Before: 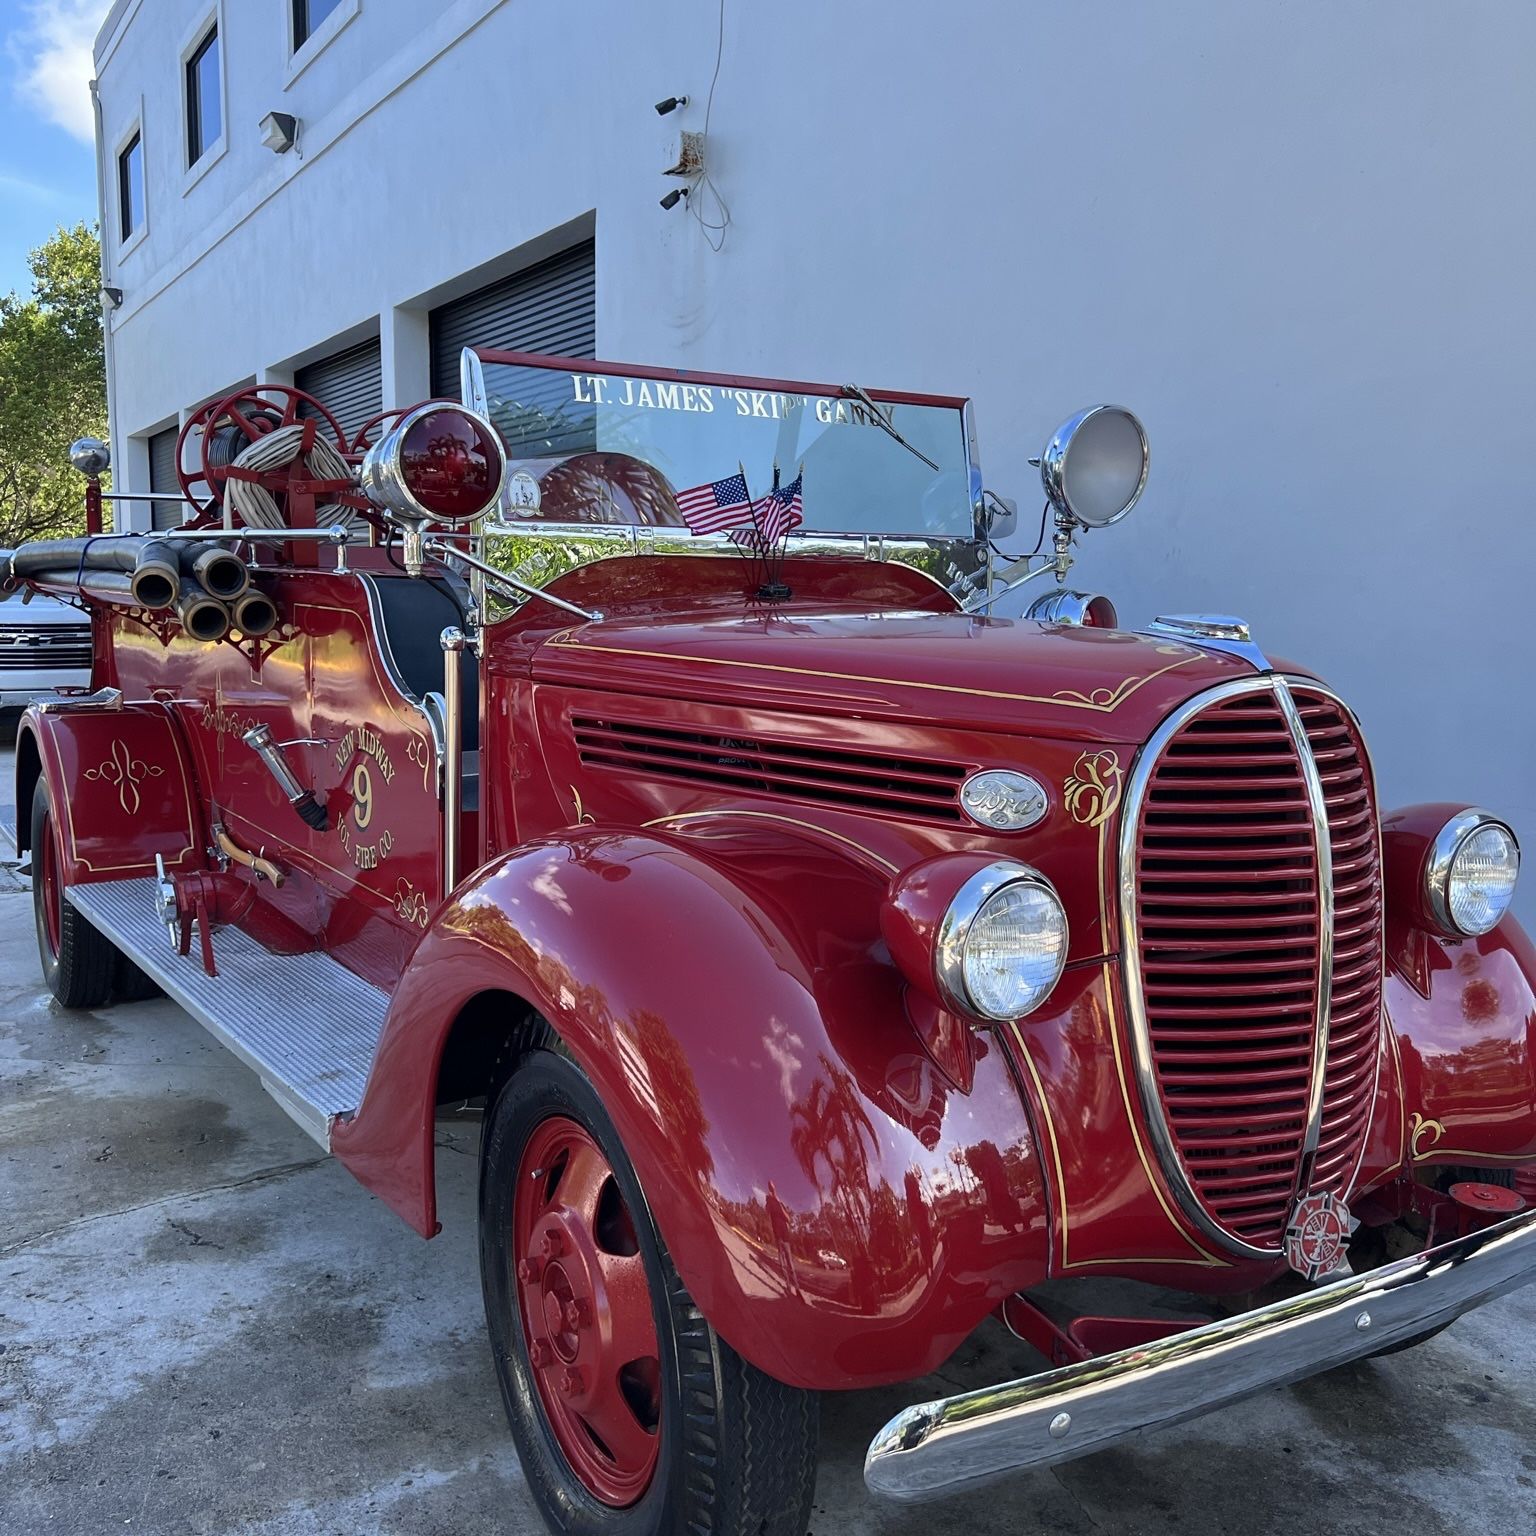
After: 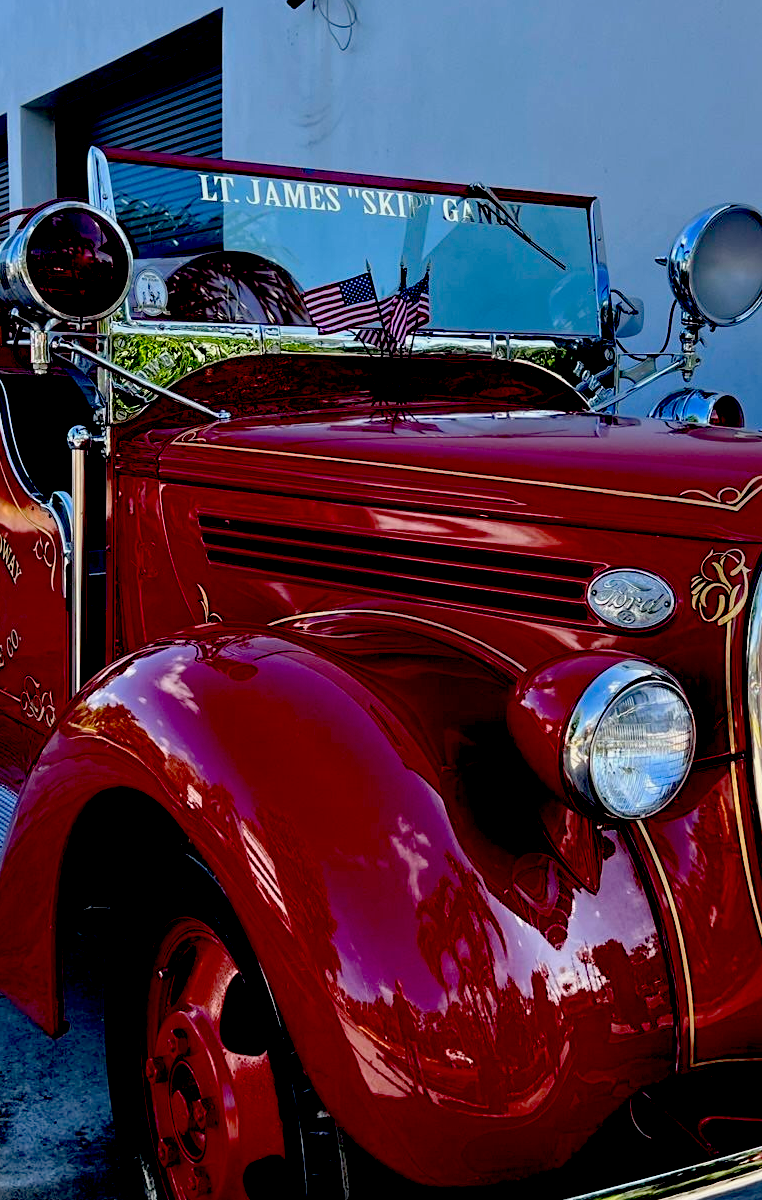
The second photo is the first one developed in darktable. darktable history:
exposure: black level correction 0.099, exposure -0.096 EV, compensate highlight preservation false
crop and rotate: angle 0.014°, left 24.281%, top 13.112%, right 26.067%, bottom 8.702%
